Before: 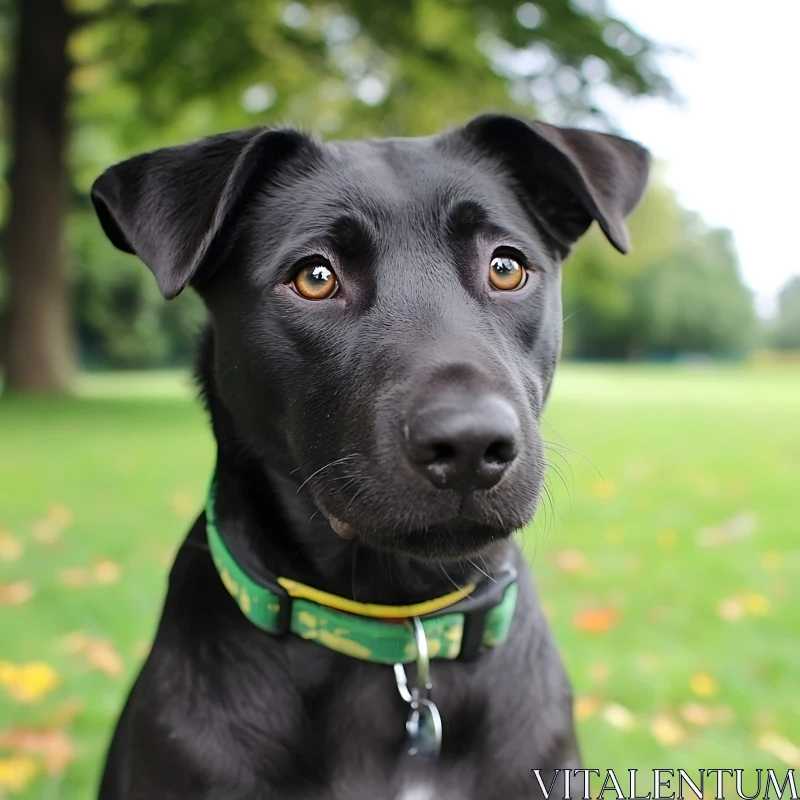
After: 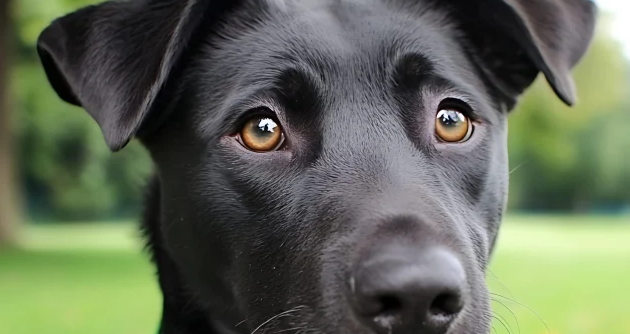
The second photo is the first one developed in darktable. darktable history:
crop: left 6.831%, top 18.586%, right 14.301%, bottom 39.663%
